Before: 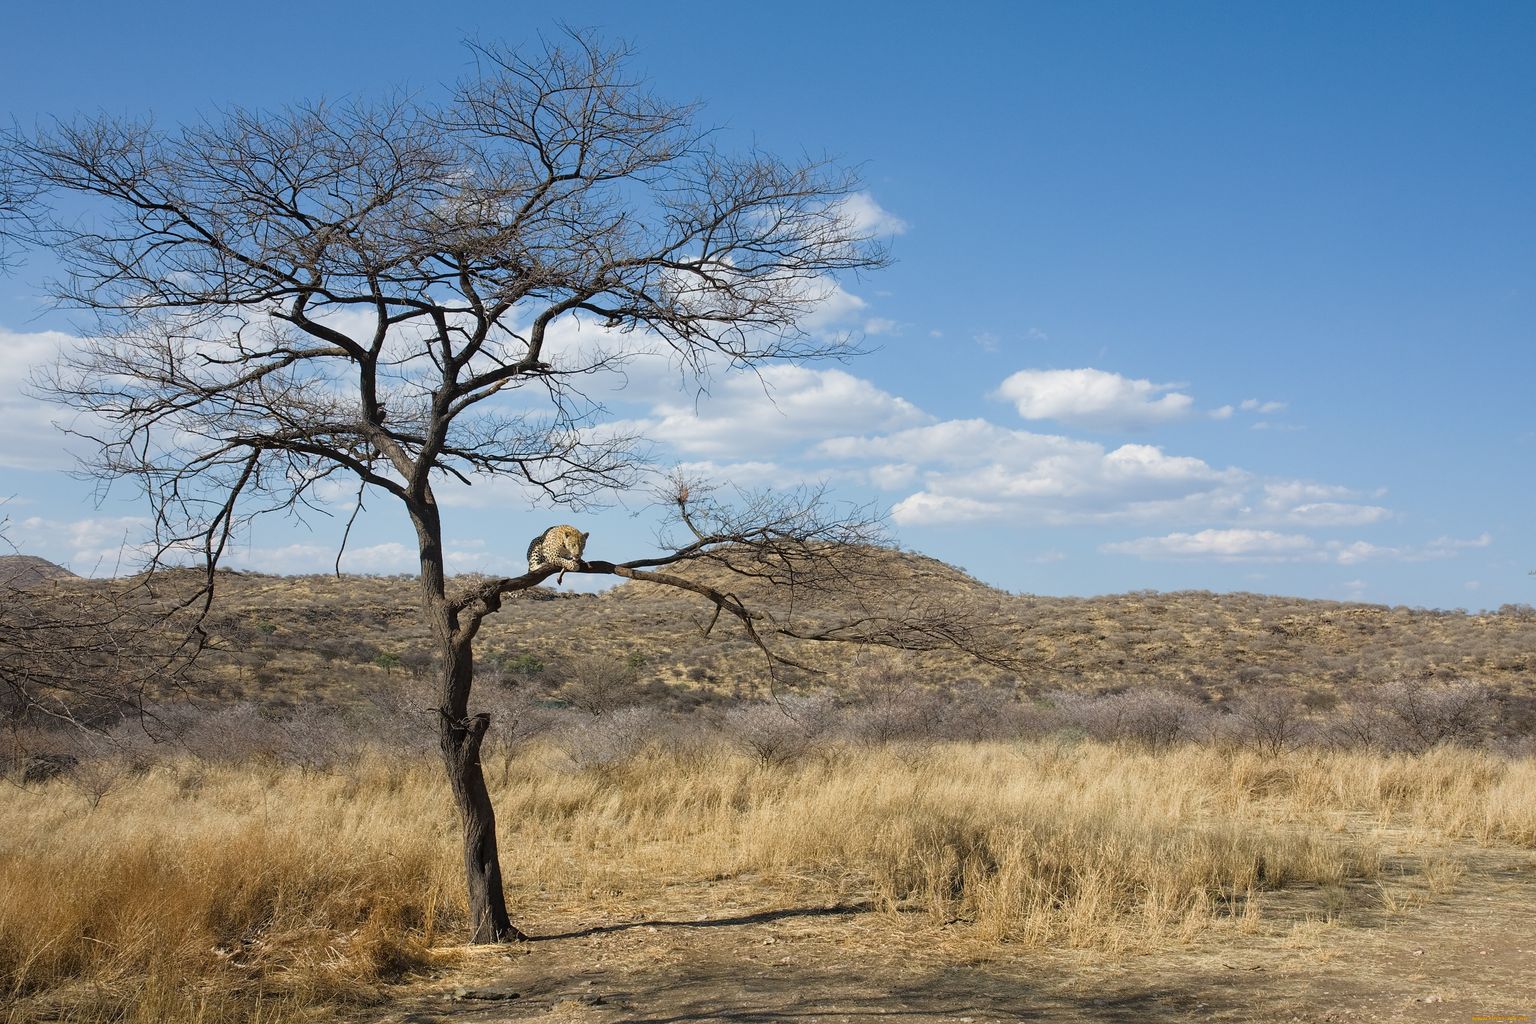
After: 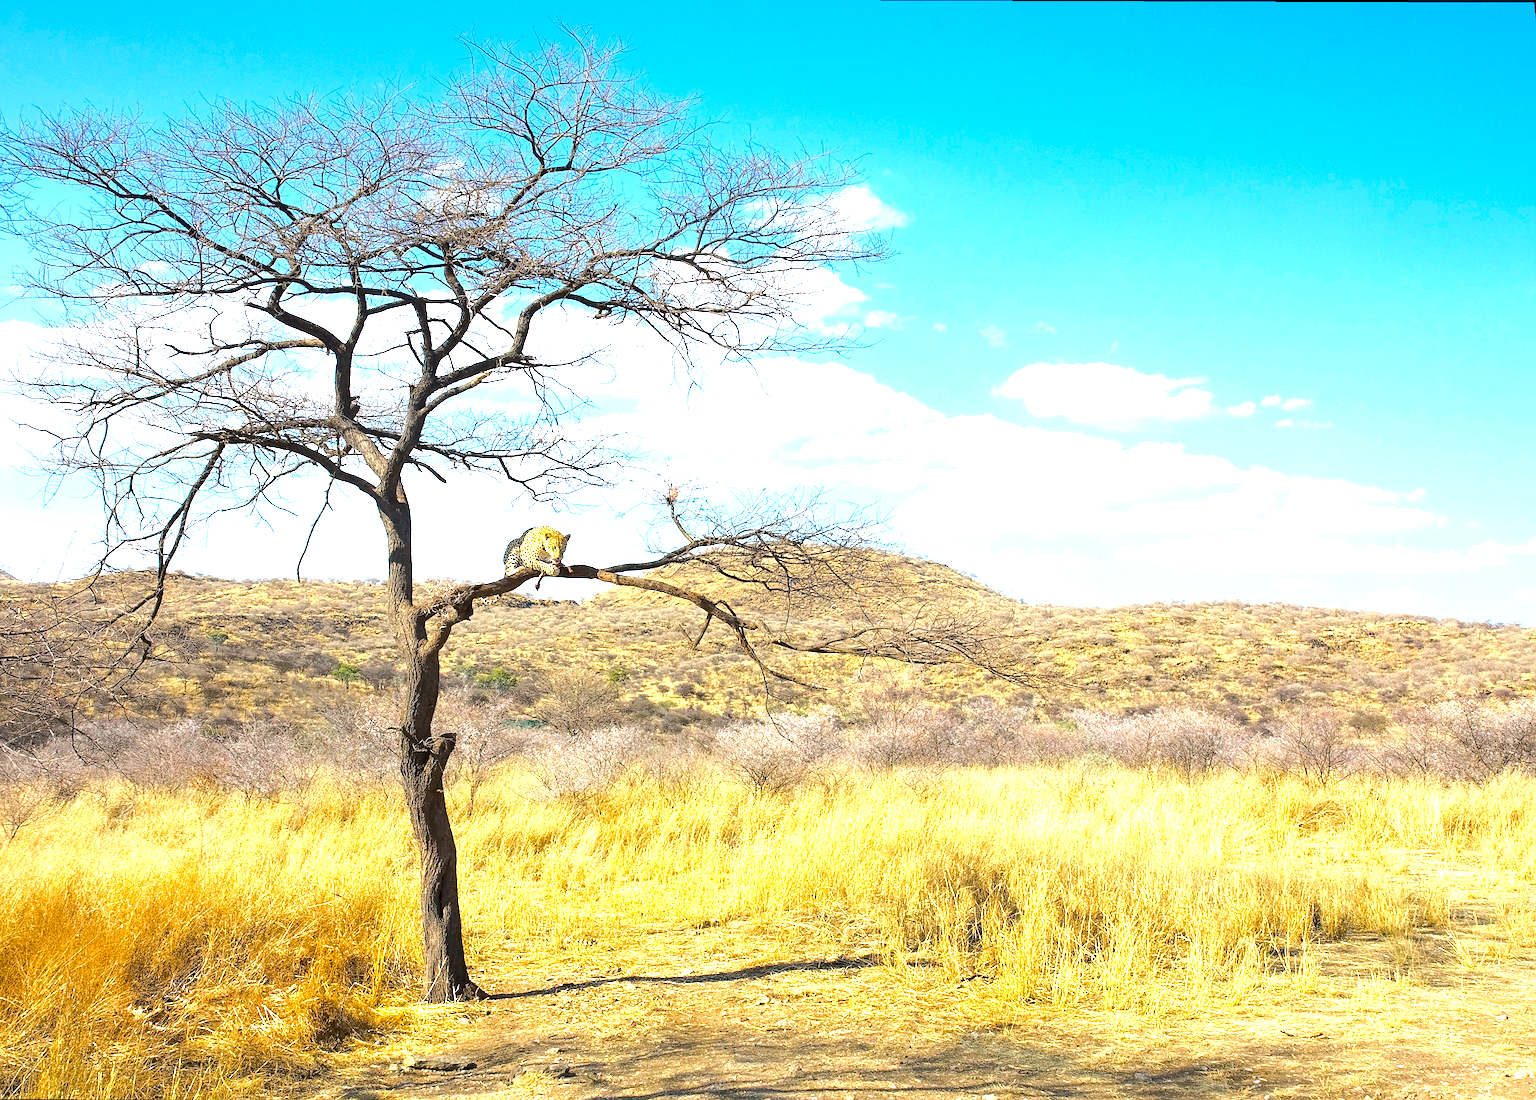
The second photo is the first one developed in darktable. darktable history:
sharpen: amount 0.2
rotate and perspective: rotation 0.215°, lens shift (vertical) -0.139, crop left 0.069, crop right 0.939, crop top 0.002, crop bottom 0.996
exposure: black level correction 0.001, exposure 1.735 EV, compensate highlight preservation false
color balance rgb: linear chroma grading › global chroma 15%, perceptual saturation grading › global saturation 30%
